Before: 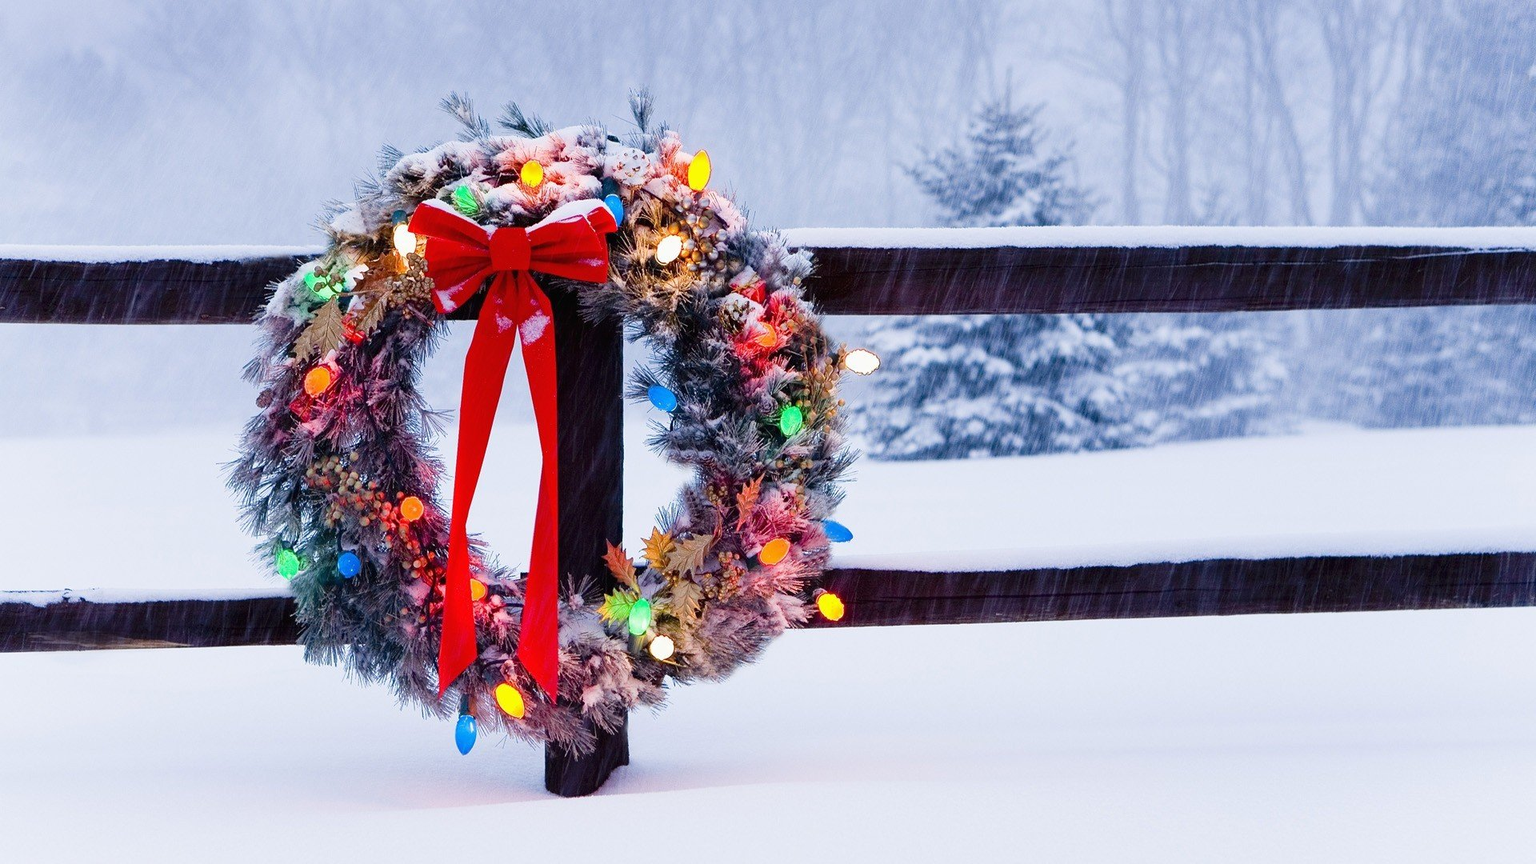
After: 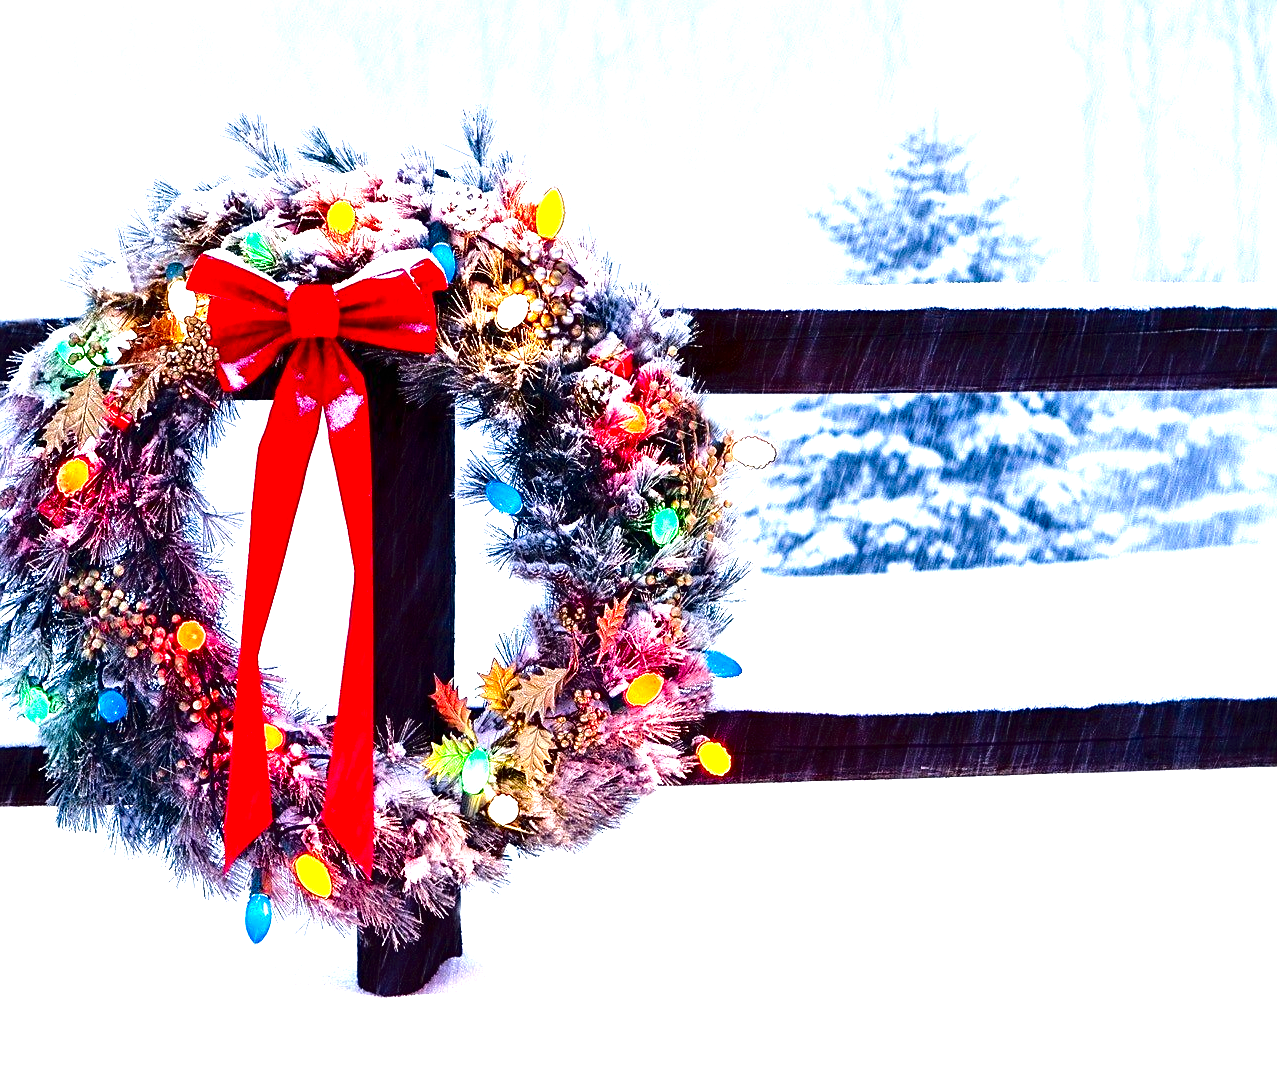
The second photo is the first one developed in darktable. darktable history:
exposure: exposure 0.74 EV, compensate highlight preservation false
sharpen: on, module defaults
tone equalizer: -8 EV 0.001 EV, -7 EV -0.002 EV, -6 EV 0.002 EV, -5 EV -0.03 EV, -4 EV -0.116 EV, -3 EV -0.169 EV, -2 EV 0.24 EV, -1 EV 0.702 EV, +0 EV 0.493 EV
contrast brightness saturation: brightness -0.25, saturation 0.2
crop: left 16.899%, right 16.556%
